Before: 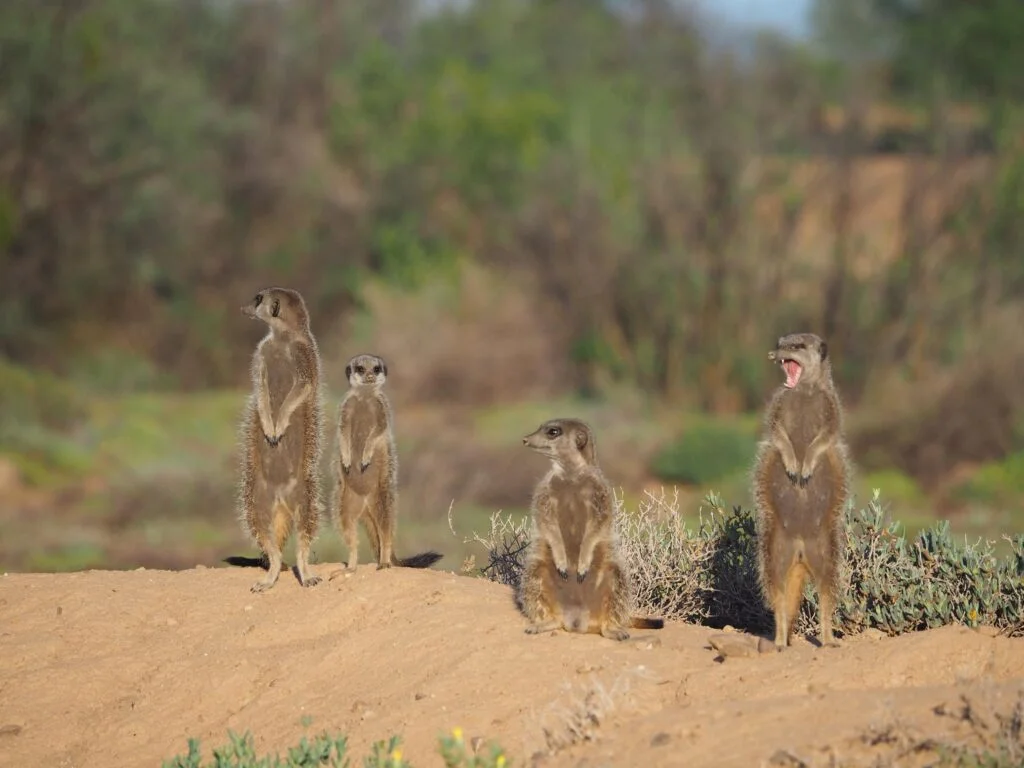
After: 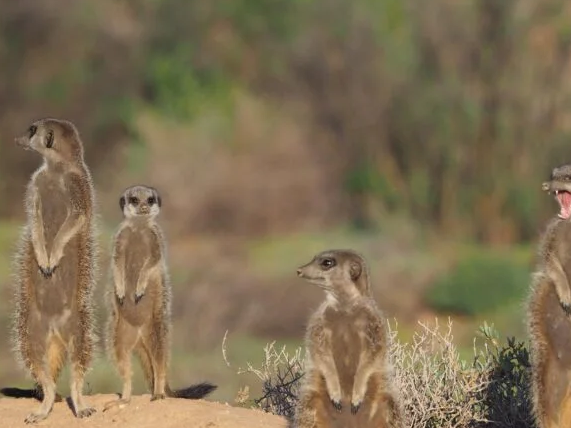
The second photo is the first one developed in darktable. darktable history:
crop and rotate: left 22.13%, top 22.054%, right 22.026%, bottom 22.102%
bloom: size 15%, threshold 97%, strength 7%
exposure: compensate highlight preservation false
